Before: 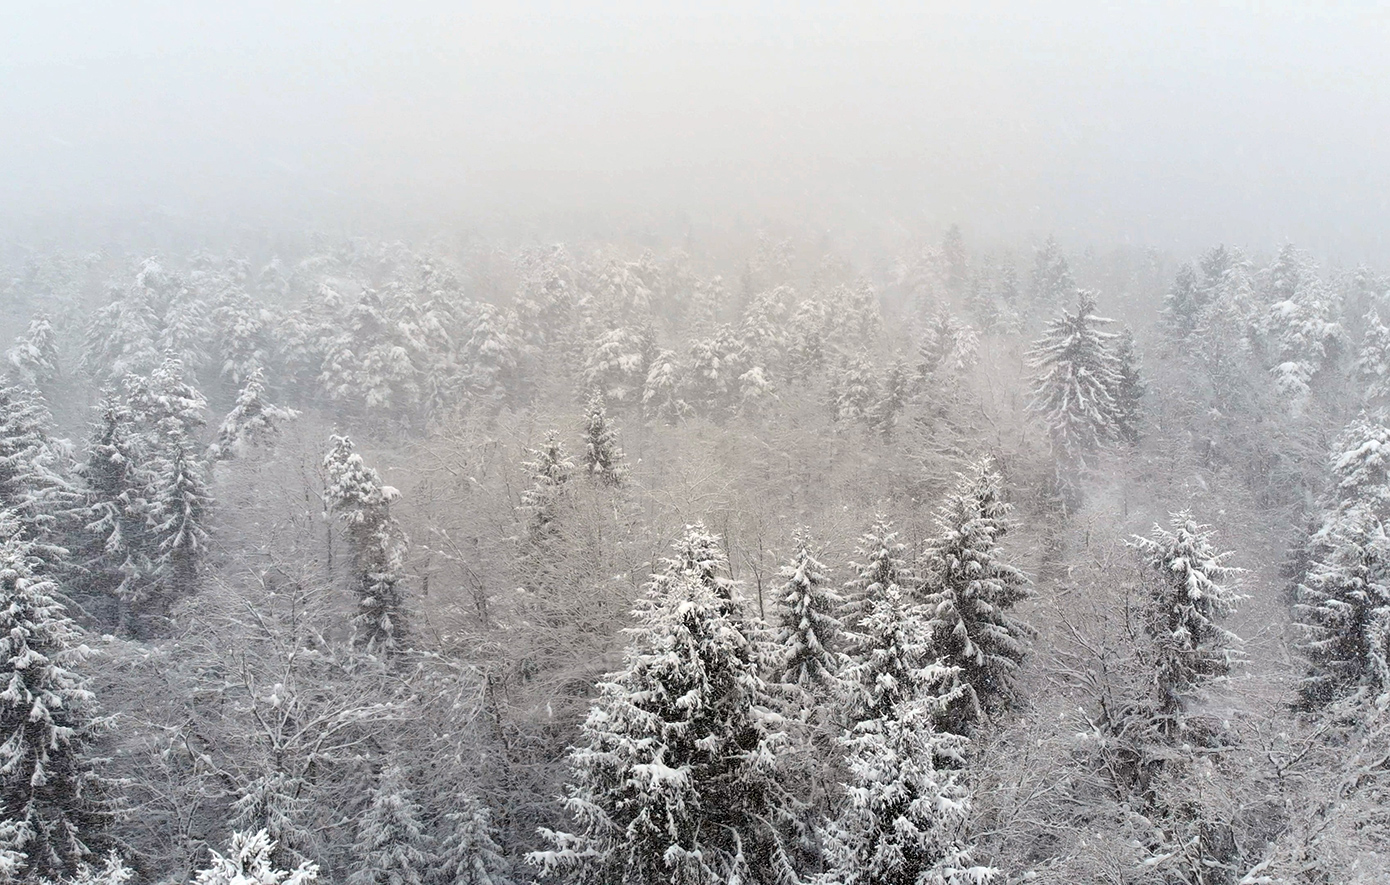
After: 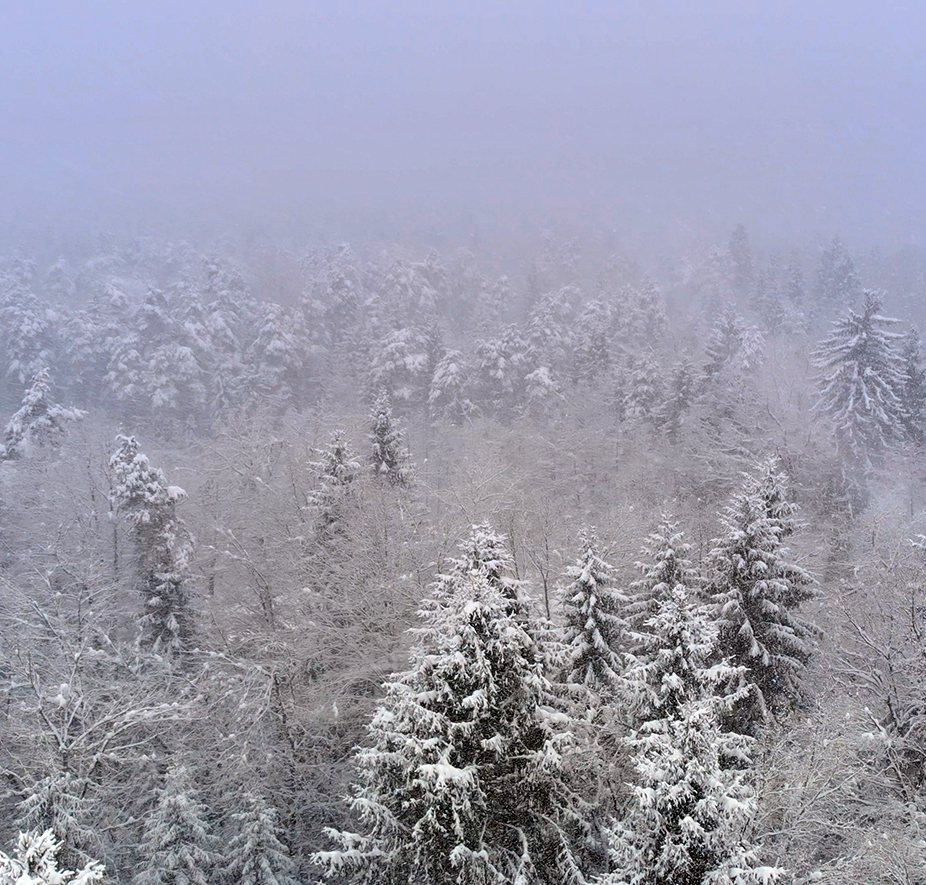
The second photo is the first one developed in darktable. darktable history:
crop: left 15.419%, right 17.914%
graduated density: hue 238.83°, saturation 50%
contrast brightness saturation: contrast 0.04, saturation 0.16
